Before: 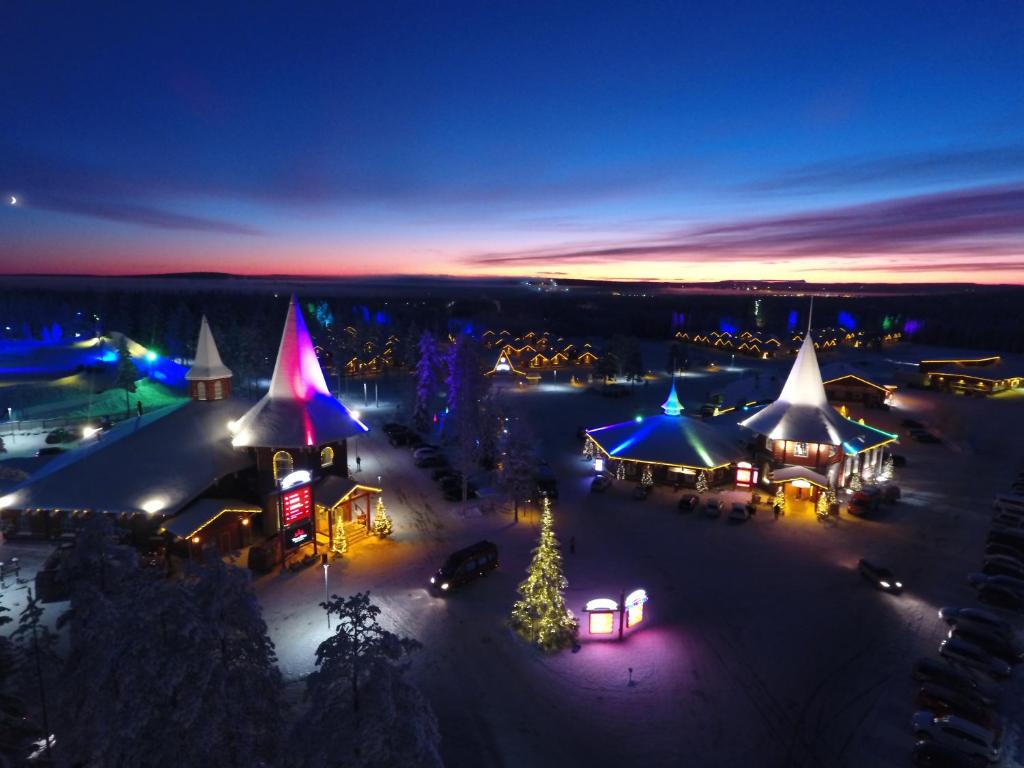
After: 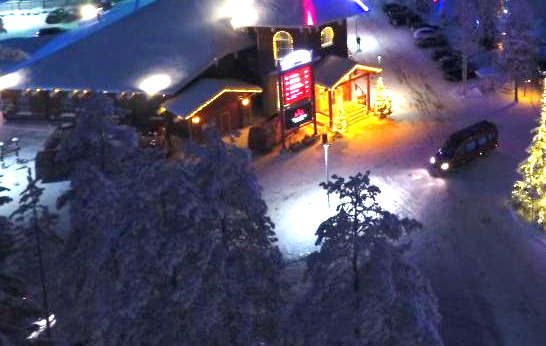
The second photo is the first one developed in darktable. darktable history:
crop and rotate: top 54.778%, right 46.61%, bottom 0.159%
exposure: black level correction 0.001, exposure 1.822 EV, compensate exposure bias true, compensate highlight preservation false
